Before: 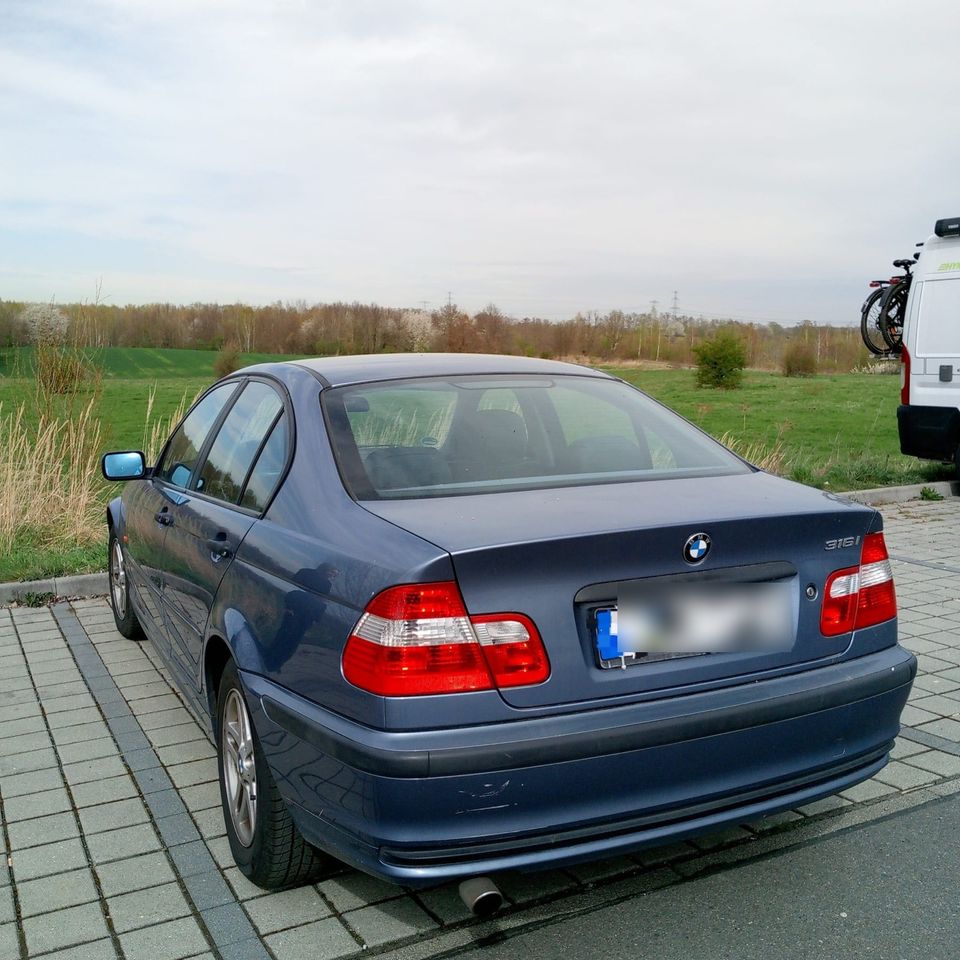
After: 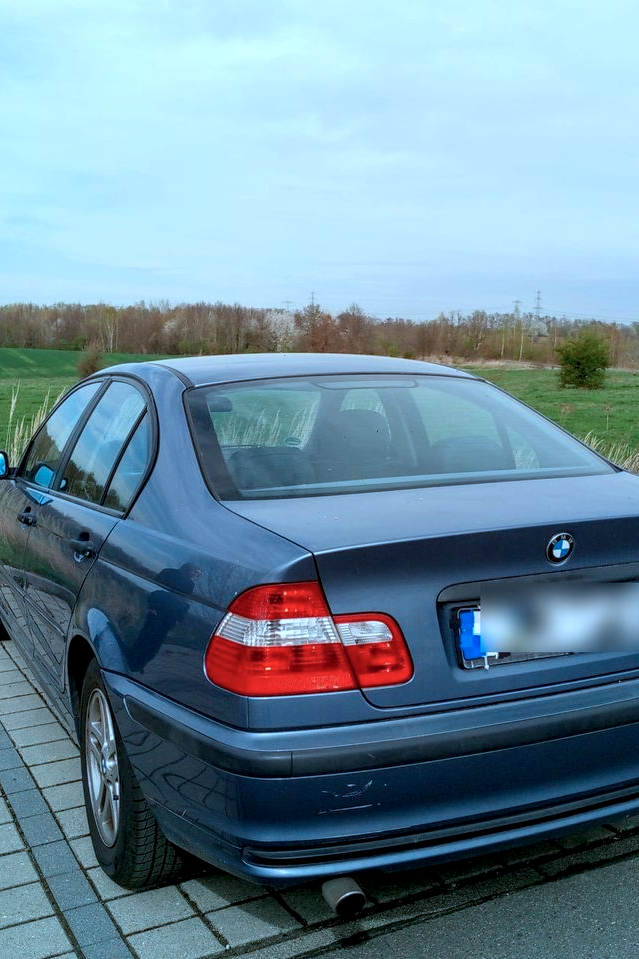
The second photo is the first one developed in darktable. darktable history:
color correction: highlights a* -9.52, highlights b* -23.77
local contrast: on, module defaults
crop and rotate: left 14.326%, right 19.109%
